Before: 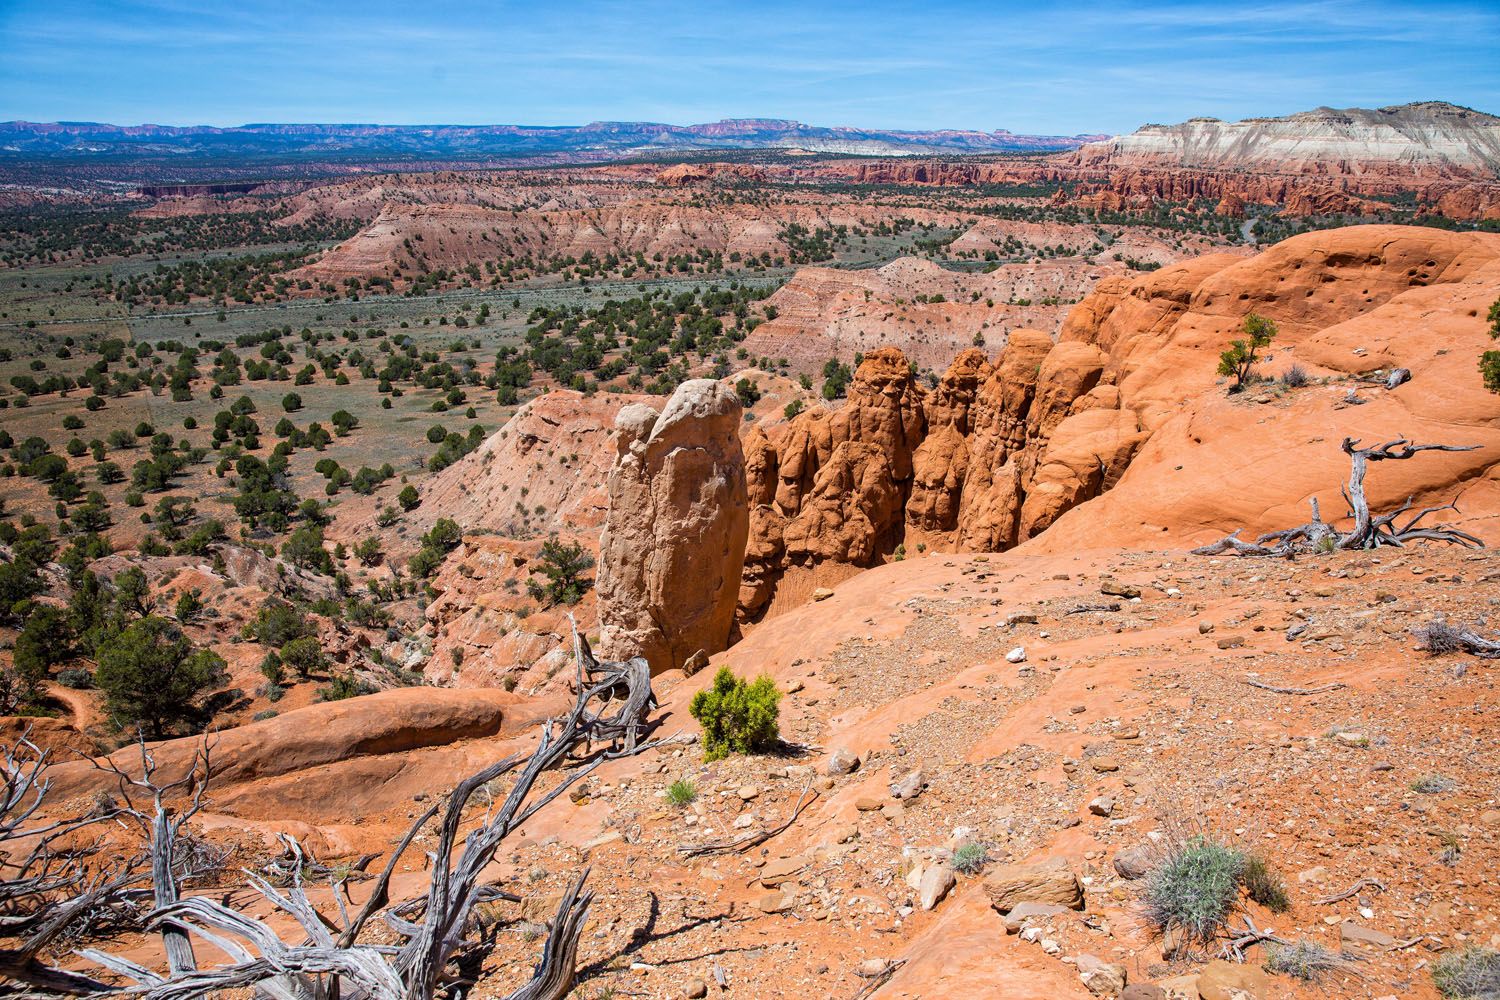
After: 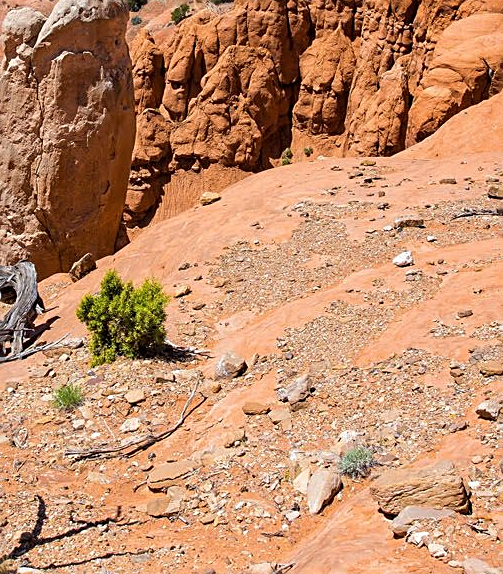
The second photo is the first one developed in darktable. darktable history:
sharpen: on, module defaults
crop: left 40.886%, top 39.661%, right 25.578%, bottom 2.843%
